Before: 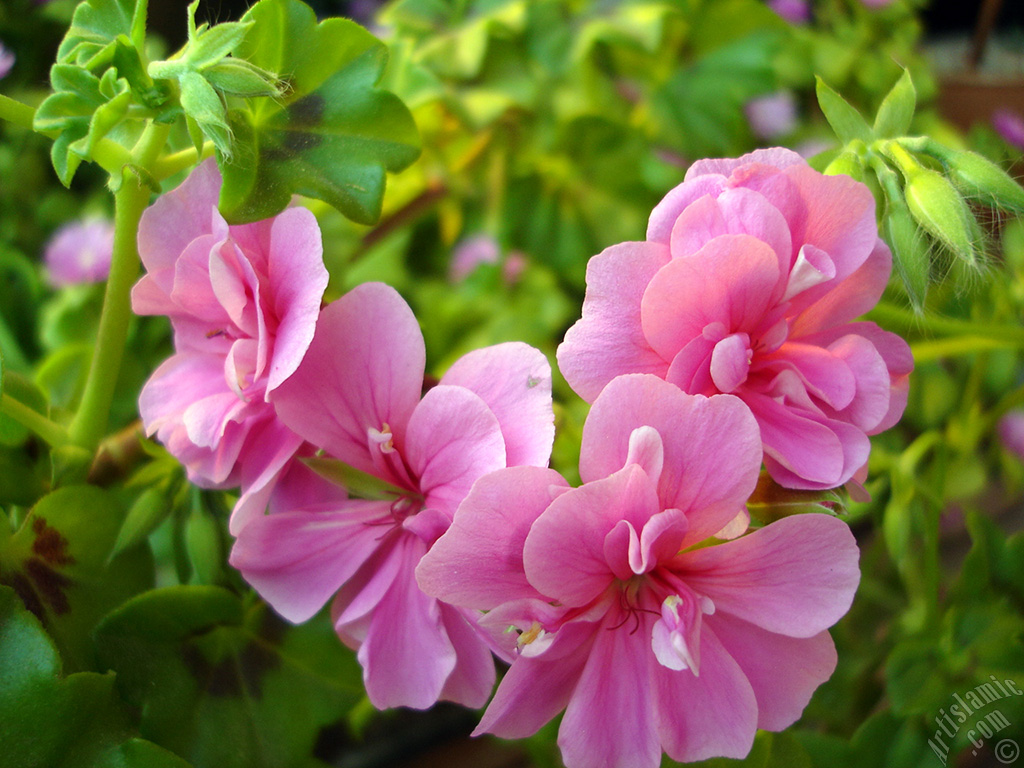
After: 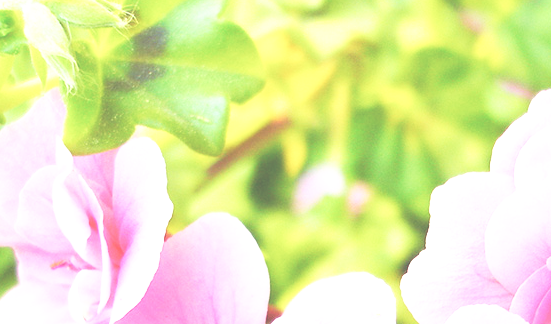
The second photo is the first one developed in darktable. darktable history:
exposure: black level correction -0.023, exposure 1.397 EV, compensate highlight preservation false
crop: left 15.306%, top 9.065%, right 30.789%, bottom 48.638%
color balance rgb: global vibrance 10%
base curve: curves: ch0 [(0, 0) (0.005, 0.002) (0.15, 0.3) (0.4, 0.7) (0.75, 0.95) (1, 1)], preserve colors none
